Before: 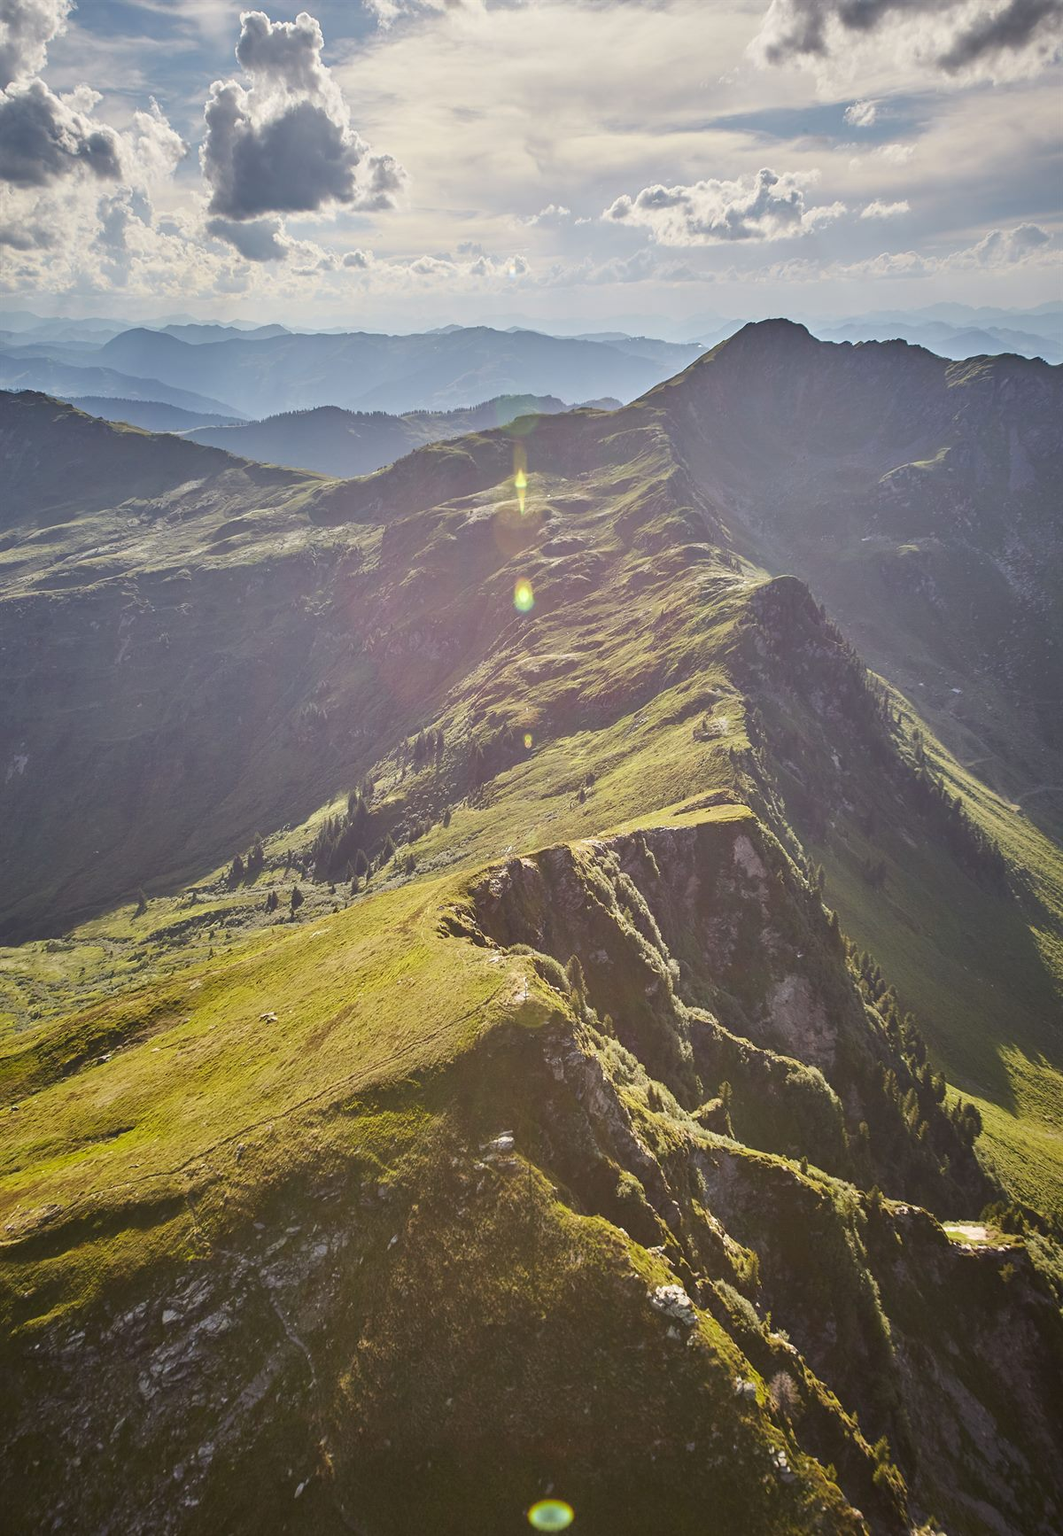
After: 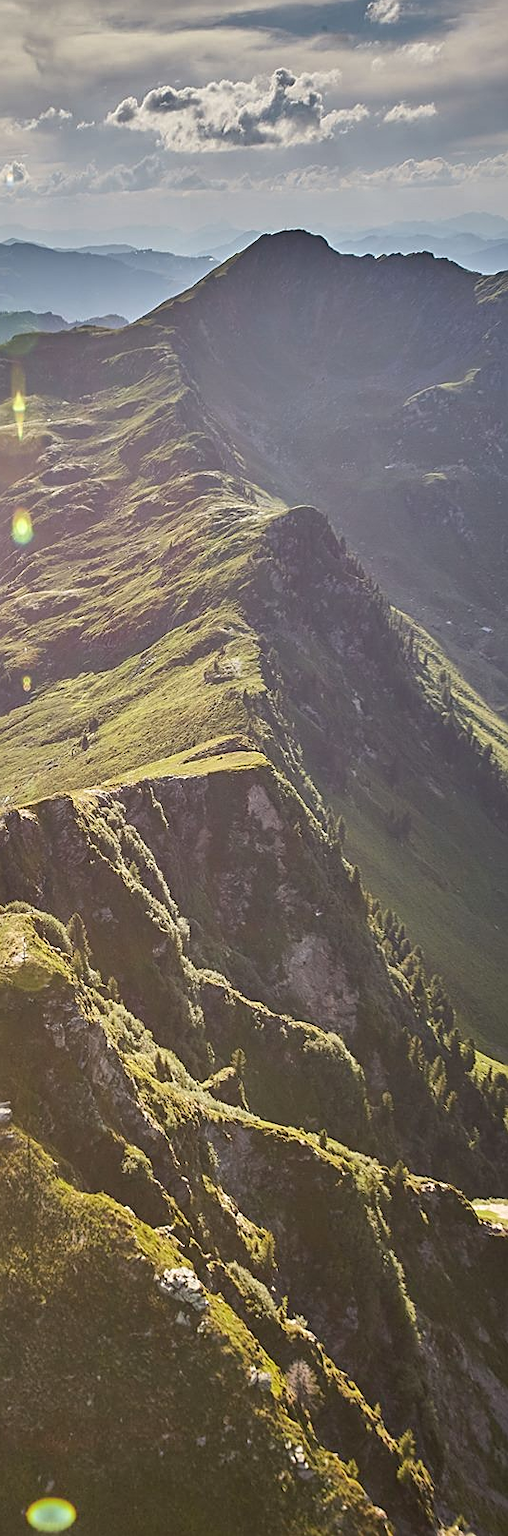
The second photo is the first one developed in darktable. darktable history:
sharpen: on, module defaults
shadows and highlights: radius 102.33, shadows 50.73, highlights -65.3, soften with gaussian
crop: left 47.344%, top 6.842%, right 7.991%
